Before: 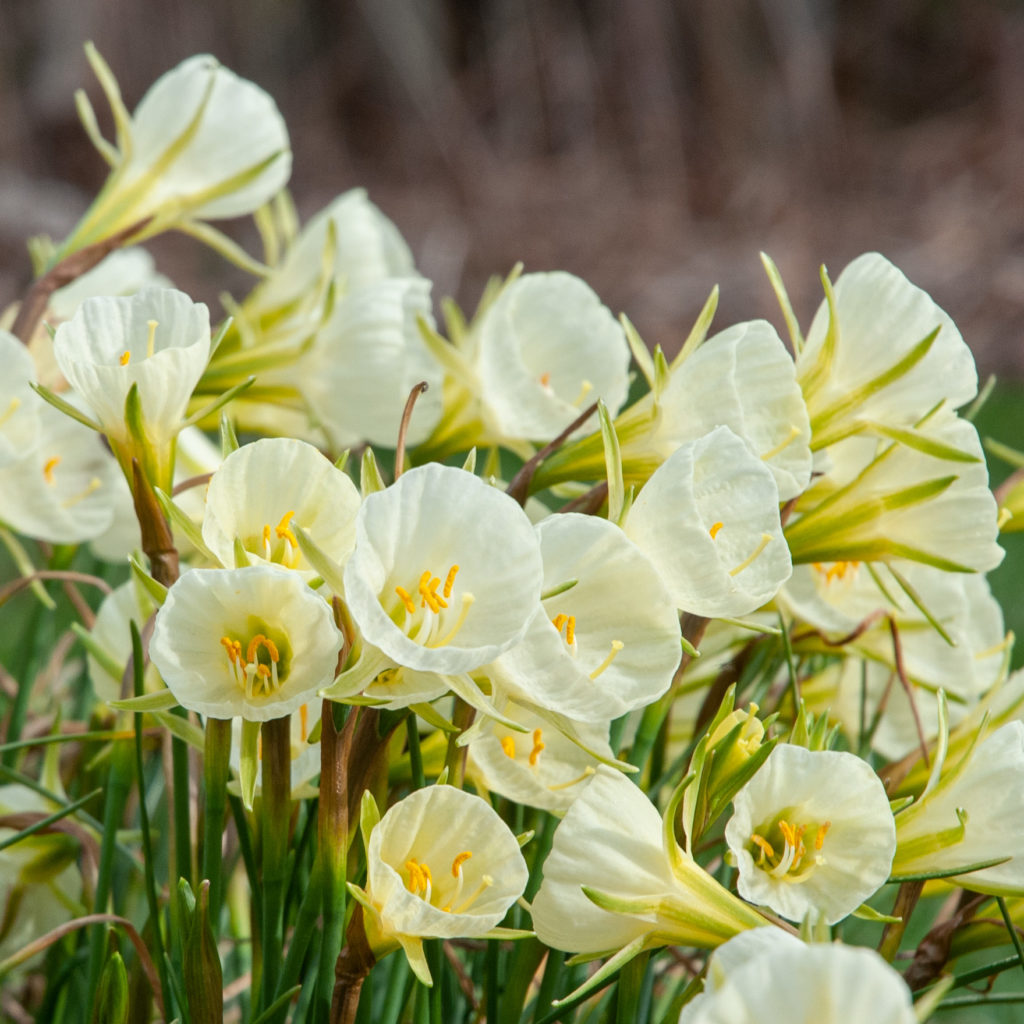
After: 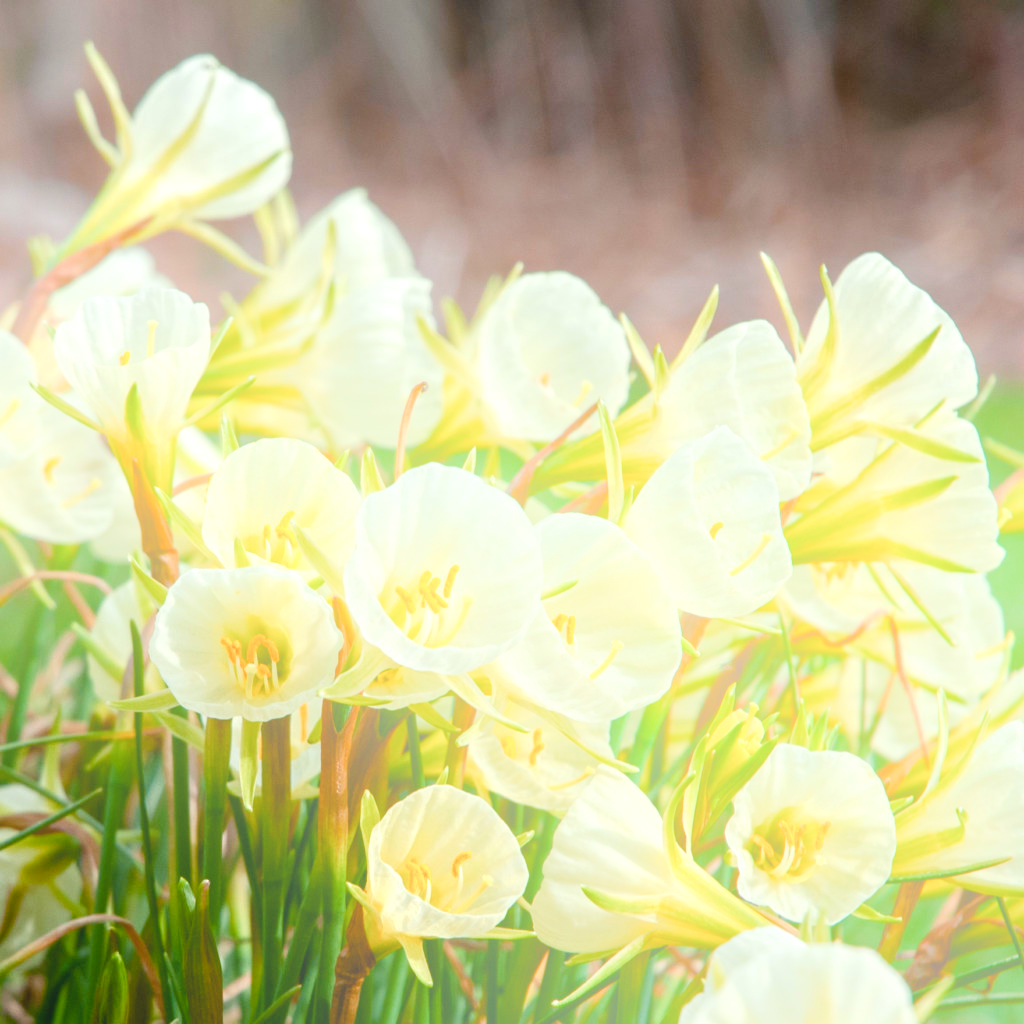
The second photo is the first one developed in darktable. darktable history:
color balance rgb: perceptual saturation grading › global saturation 20%, perceptual saturation grading › highlights -50%, perceptual saturation grading › shadows 30%, perceptual brilliance grading › global brilliance 10%, perceptual brilliance grading › shadows 15%
bloom: size 40%
